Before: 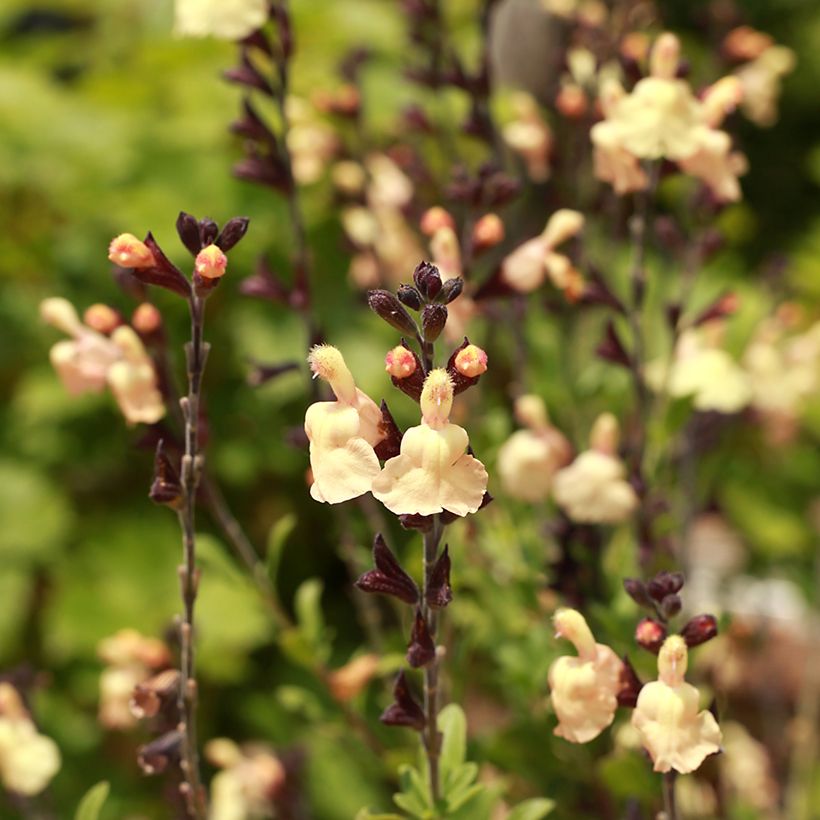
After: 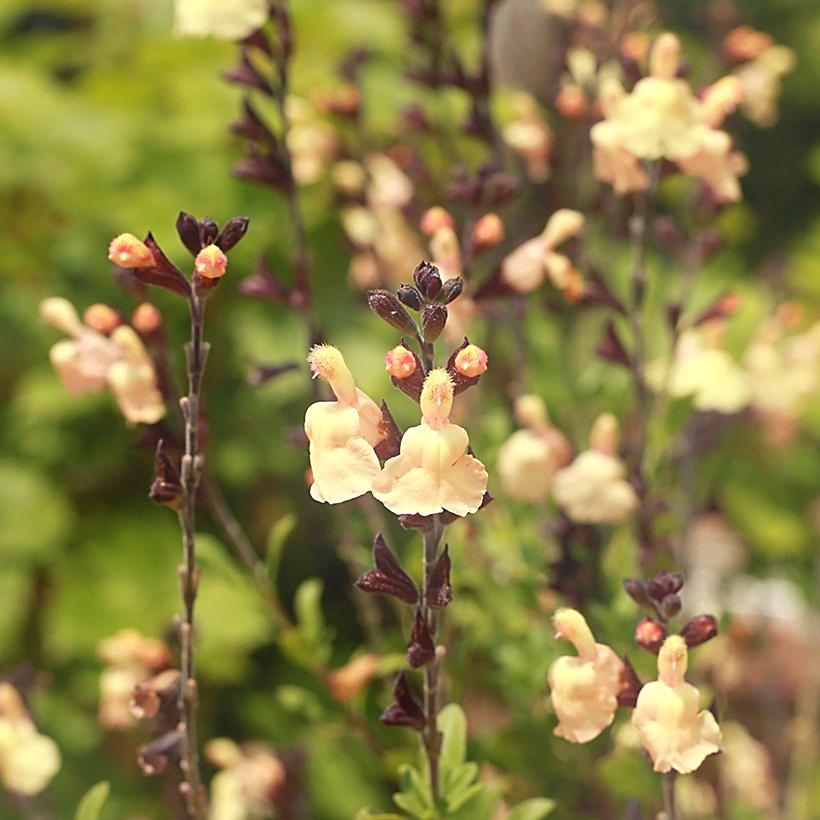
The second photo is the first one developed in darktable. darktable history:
sharpen: on, module defaults
bloom: threshold 82.5%, strength 16.25%
